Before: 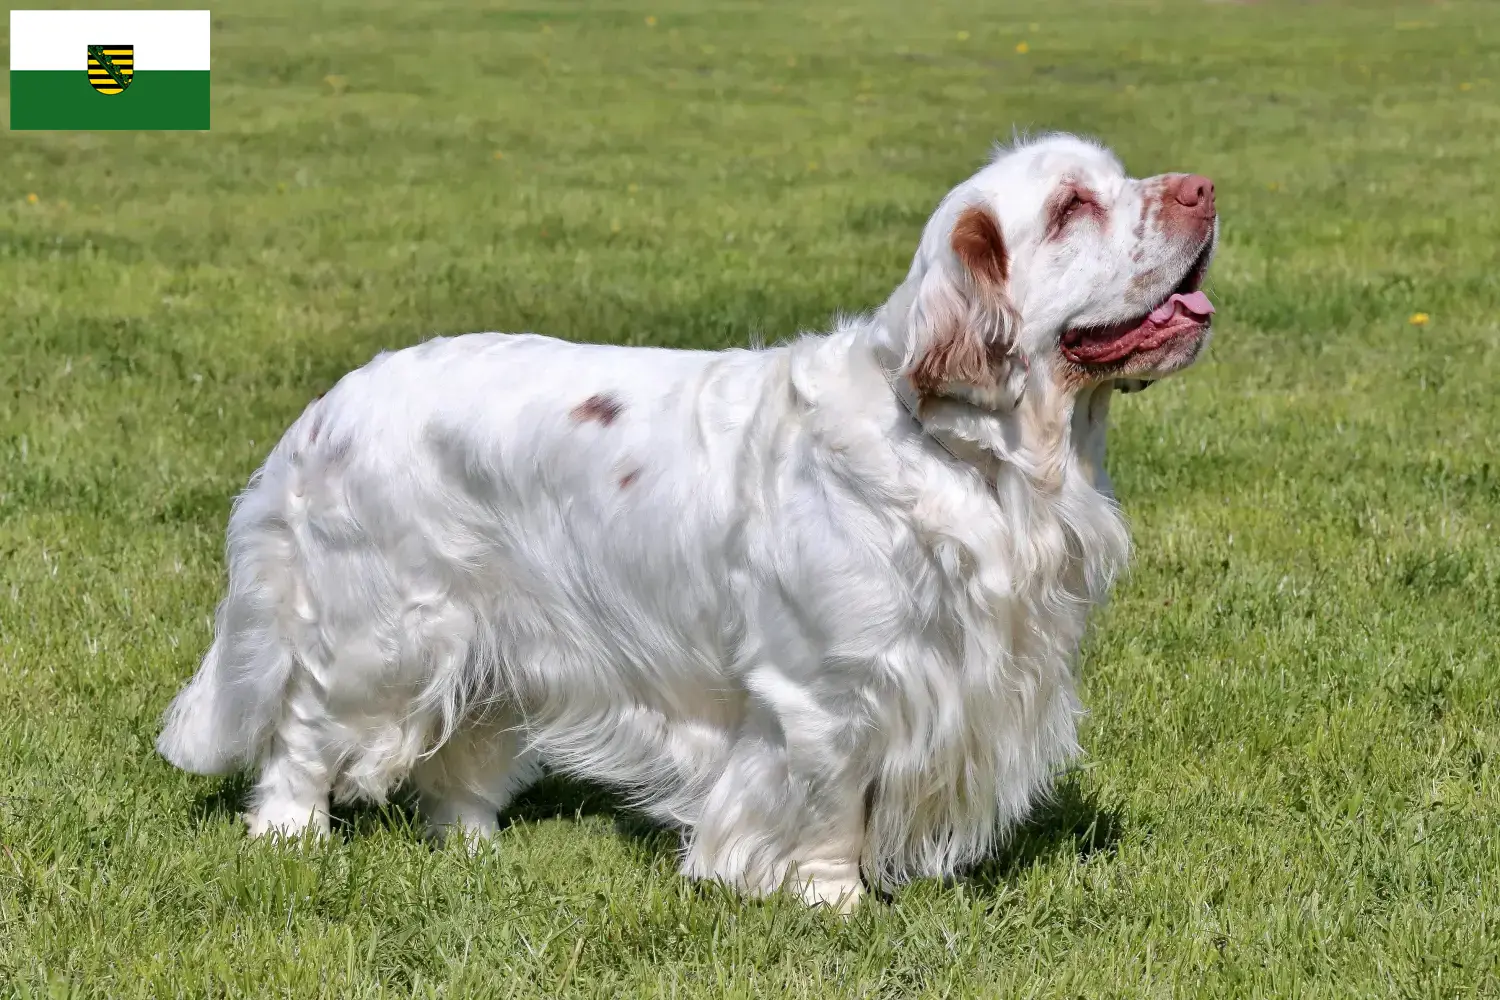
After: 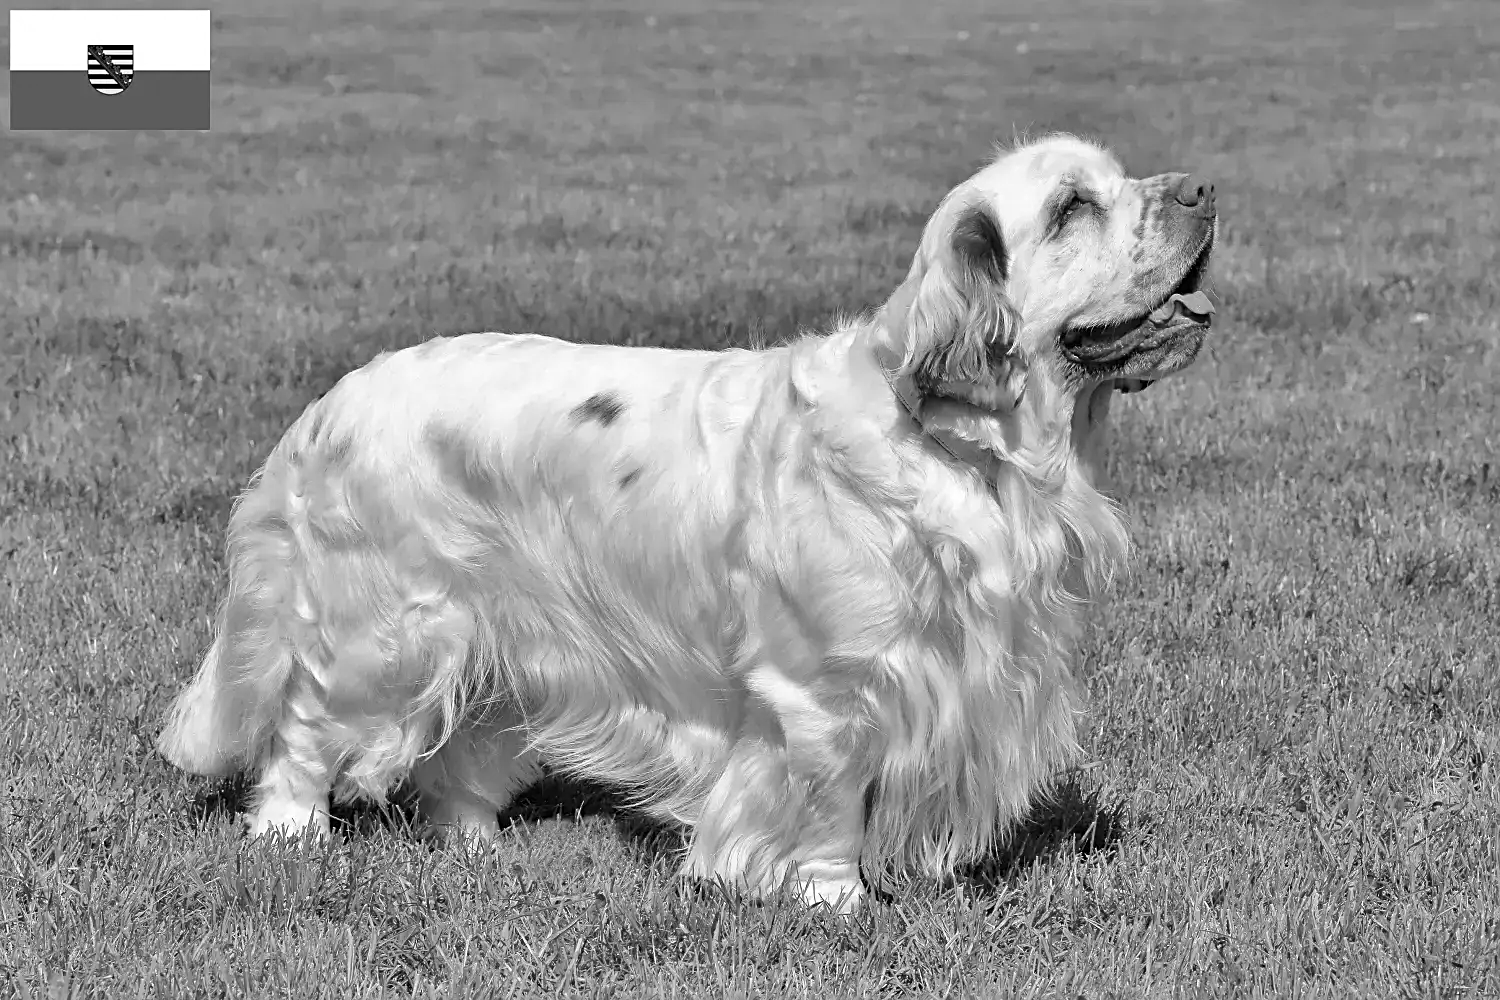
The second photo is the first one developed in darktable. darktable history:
monochrome: a 32, b 64, size 2.3, highlights 1
sharpen: on, module defaults
